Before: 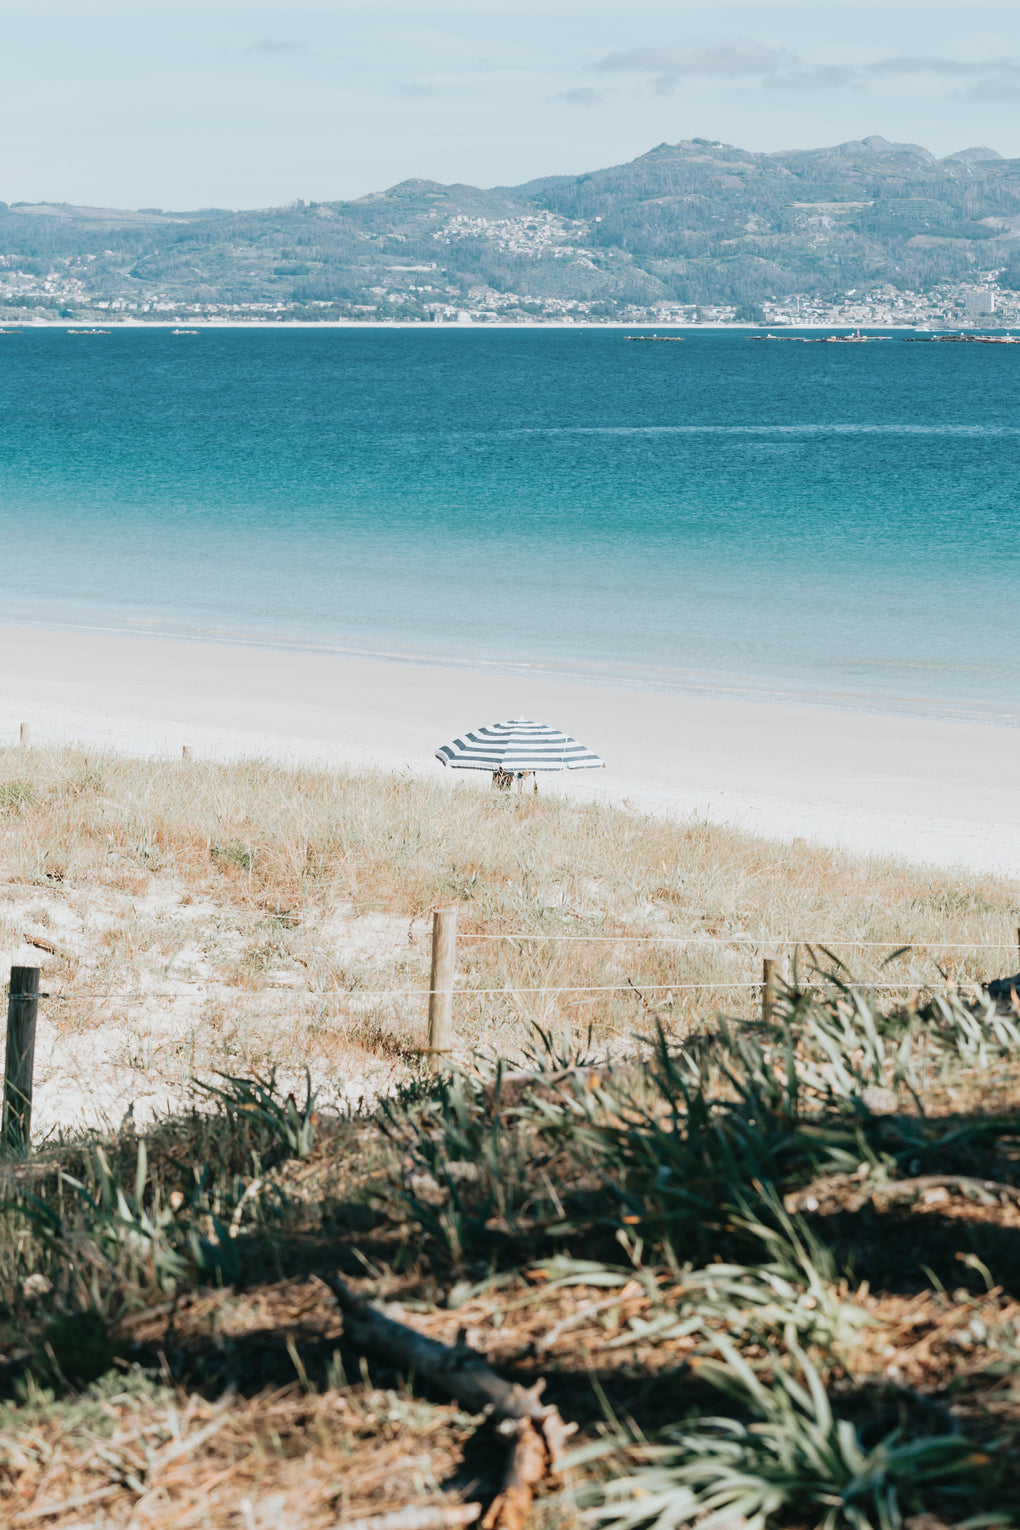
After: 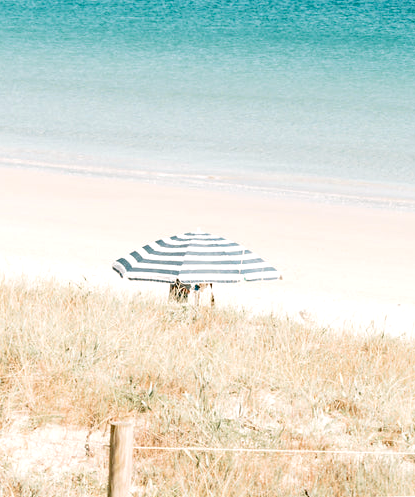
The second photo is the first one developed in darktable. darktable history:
color correction: highlights a* 4.12, highlights b* 4.97, shadows a* -7.52, shadows b* 4.55
color balance rgb: perceptual saturation grading › global saturation 20%, perceptual saturation grading › highlights -24.958%, perceptual saturation grading › shadows 24.726%, global vibrance -1.737%, saturation formula JzAzBz (2021)
exposure: black level correction 0, exposure 0.499 EV, compensate highlight preservation false
crop: left 31.741%, top 31.96%, right 27.566%, bottom 35.52%
